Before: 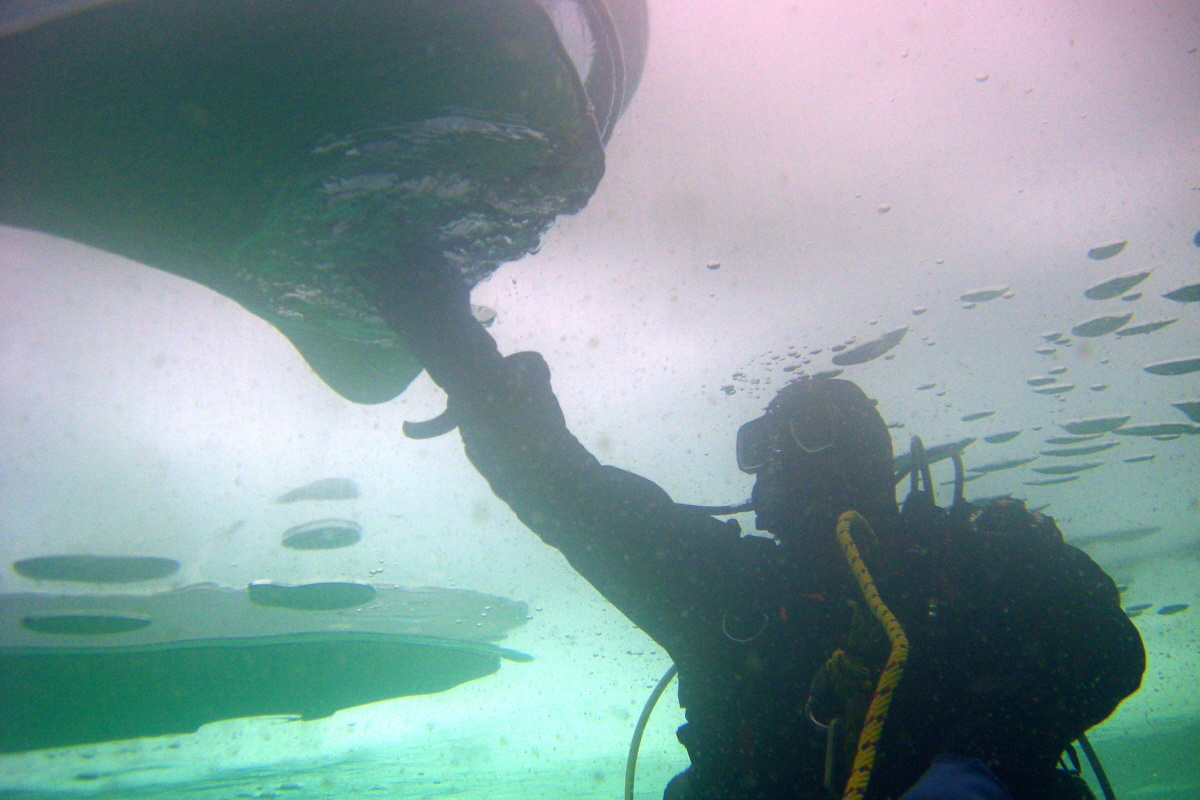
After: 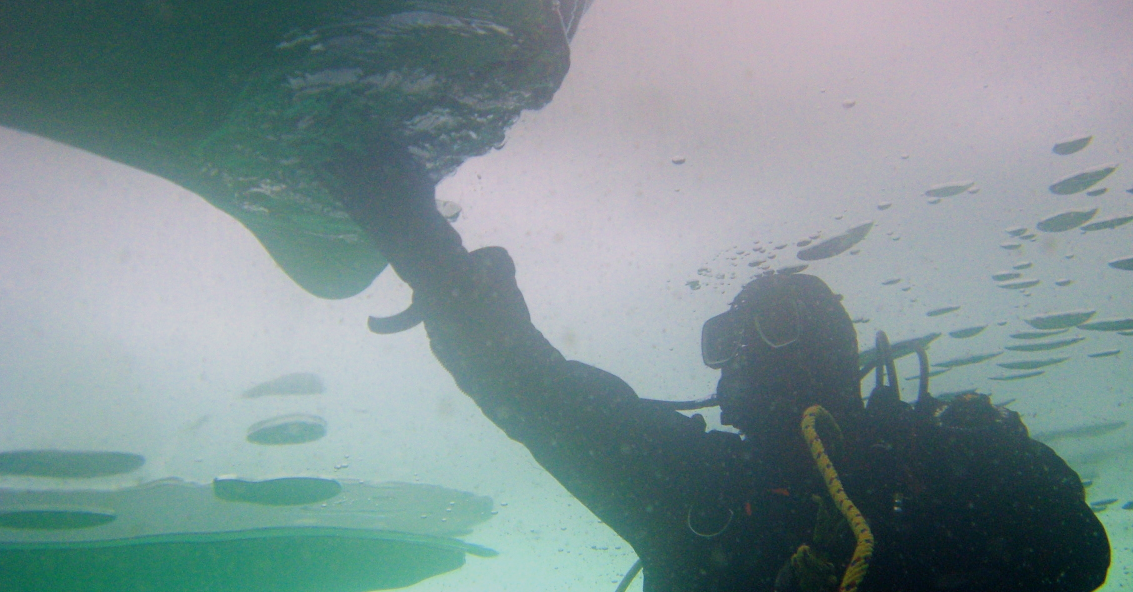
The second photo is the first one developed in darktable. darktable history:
crop and rotate: left 2.984%, top 13.267%, right 2.535%, bottom 12.647%
filmic rgb: black relative exposure -7.65 EV, white relative exposure 4.56 EV, threshold 3.03 EV, hardness 3.61, contrast 0.987, iterations of high-quality reconstruction 0, enable highlight reconstruction true
